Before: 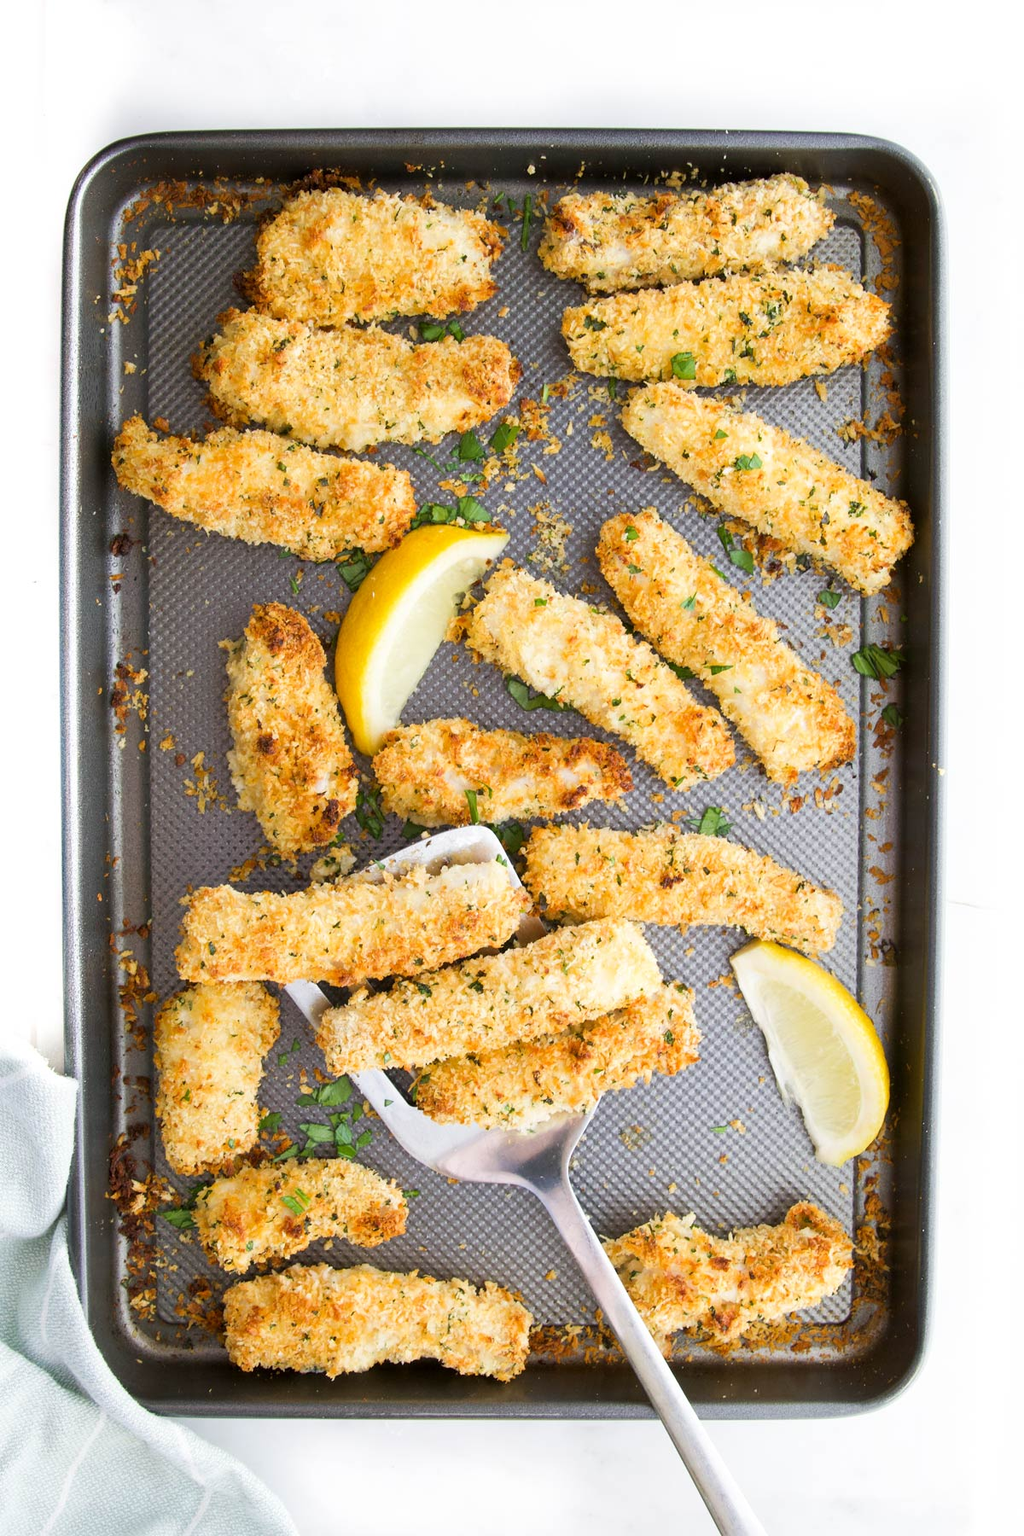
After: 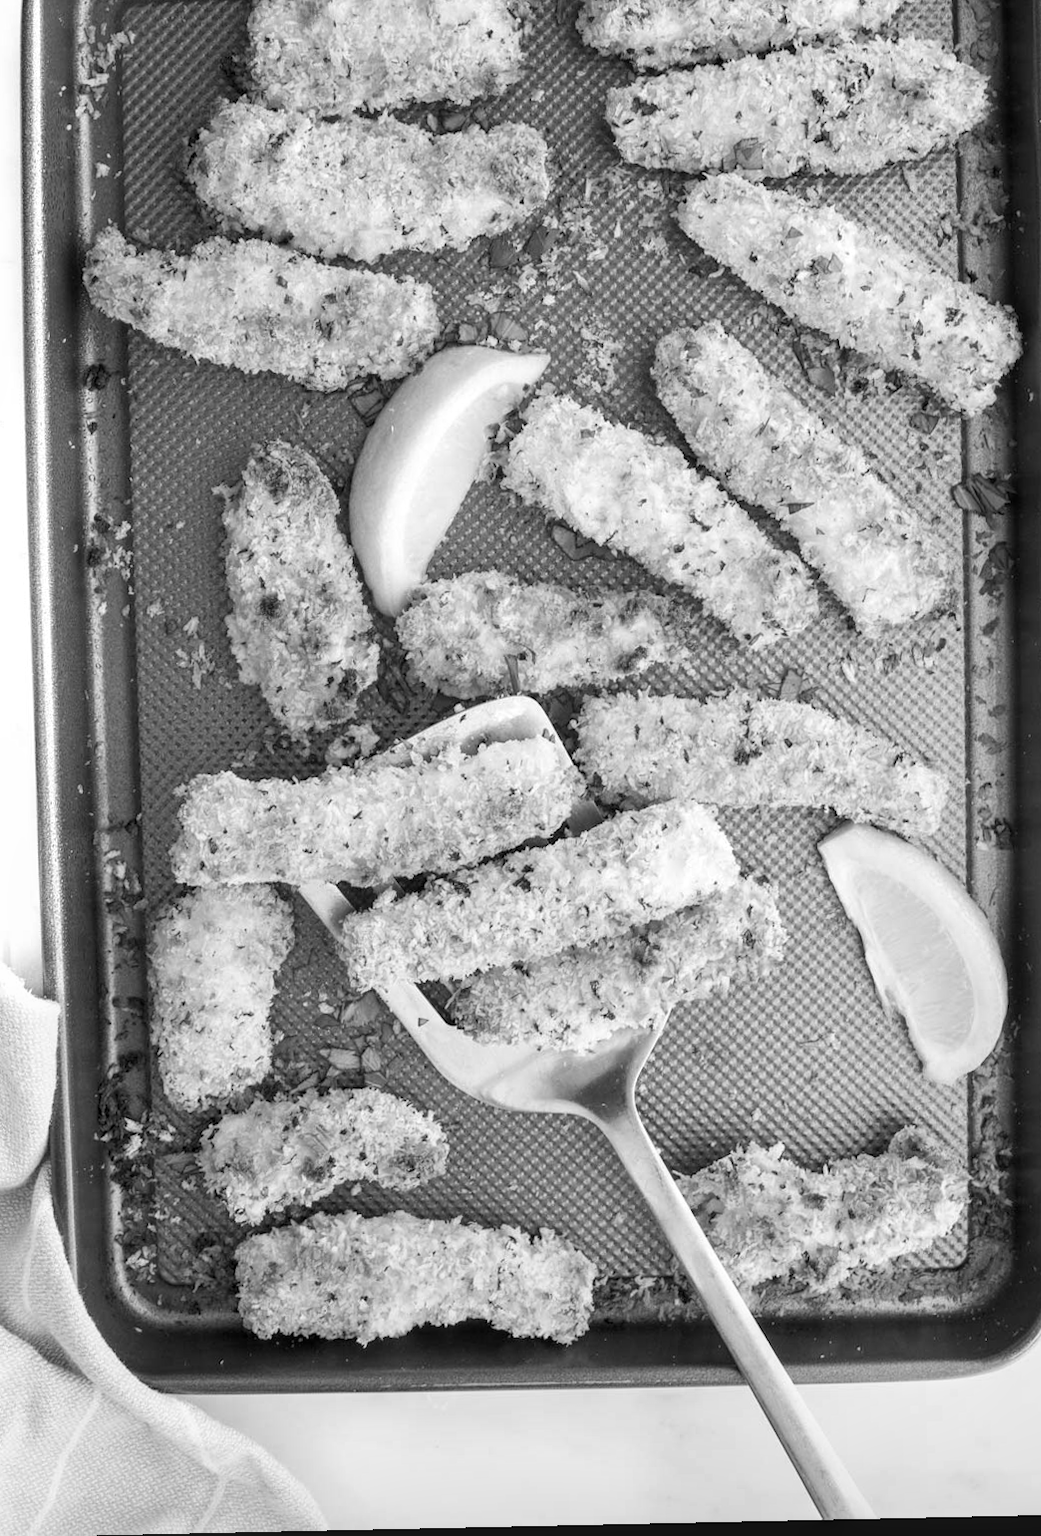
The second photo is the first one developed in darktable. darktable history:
local contrast: on, module defaults
rotate and perspective: rotation -1.24°, automatic cropping off
crop and rotate: left 4.842%, top 15.51%, right 10.668%
monochrome: on, module defaults
